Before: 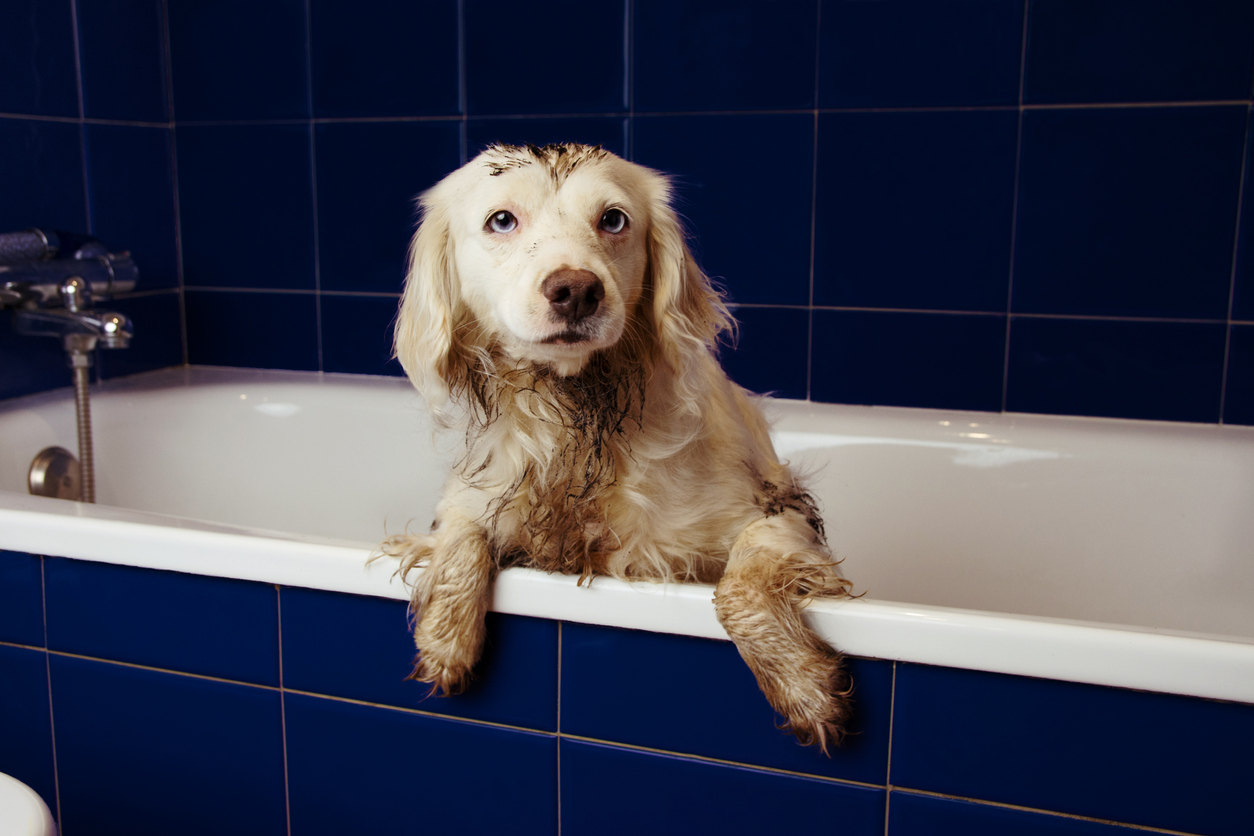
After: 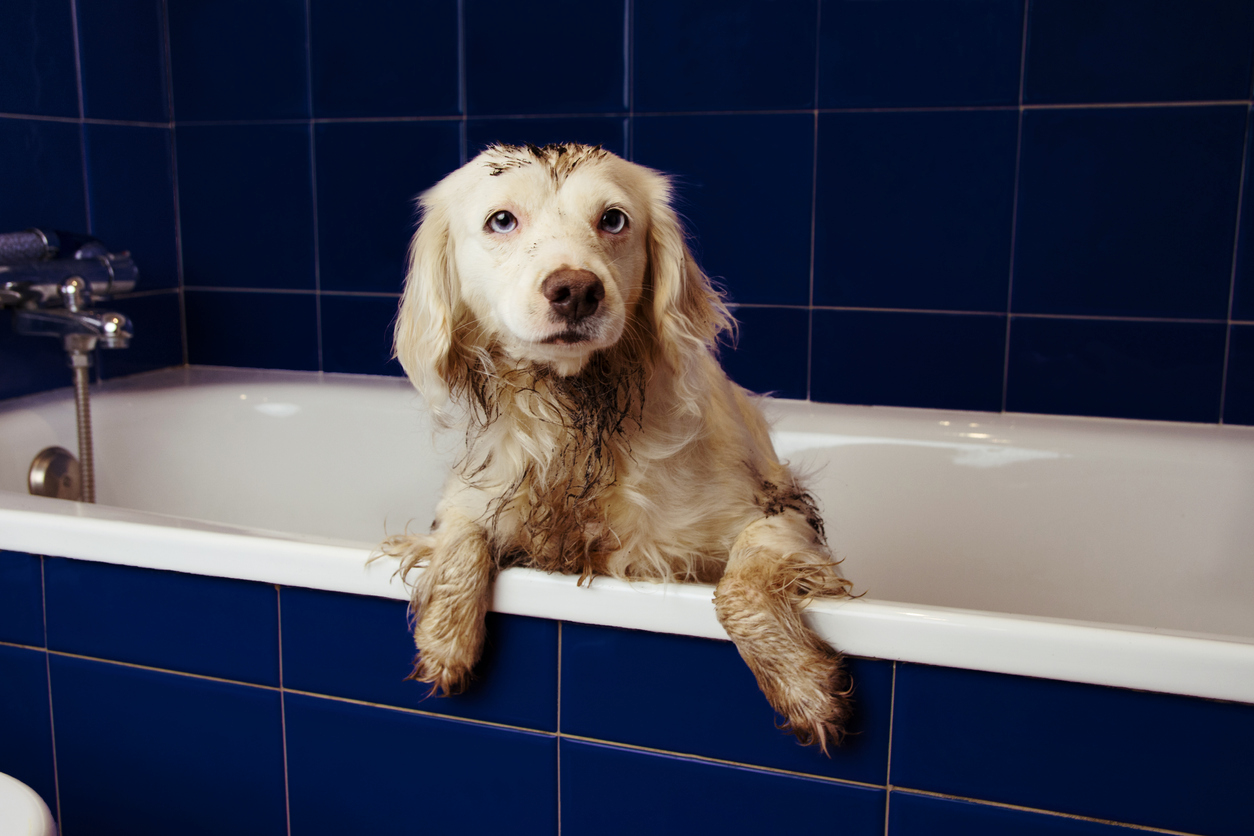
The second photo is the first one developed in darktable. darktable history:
shadows and highlights: shadows 31.1, highlights 1.55, soften with gaussian
